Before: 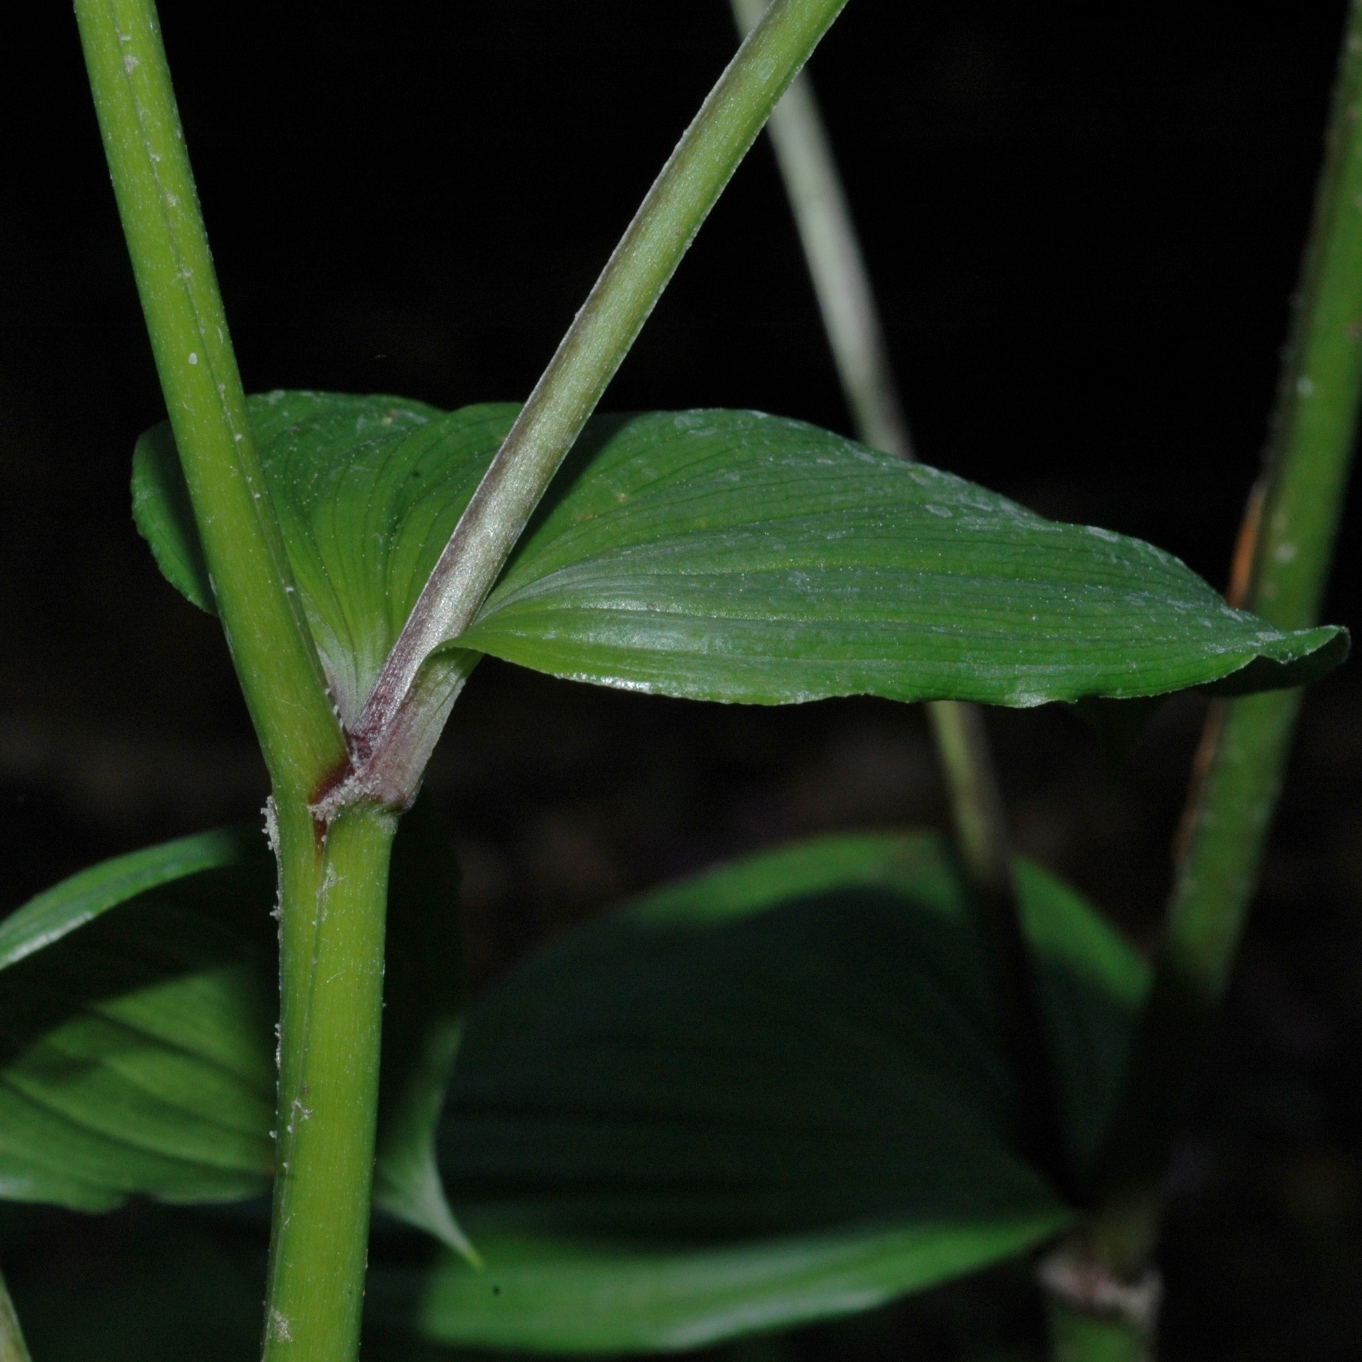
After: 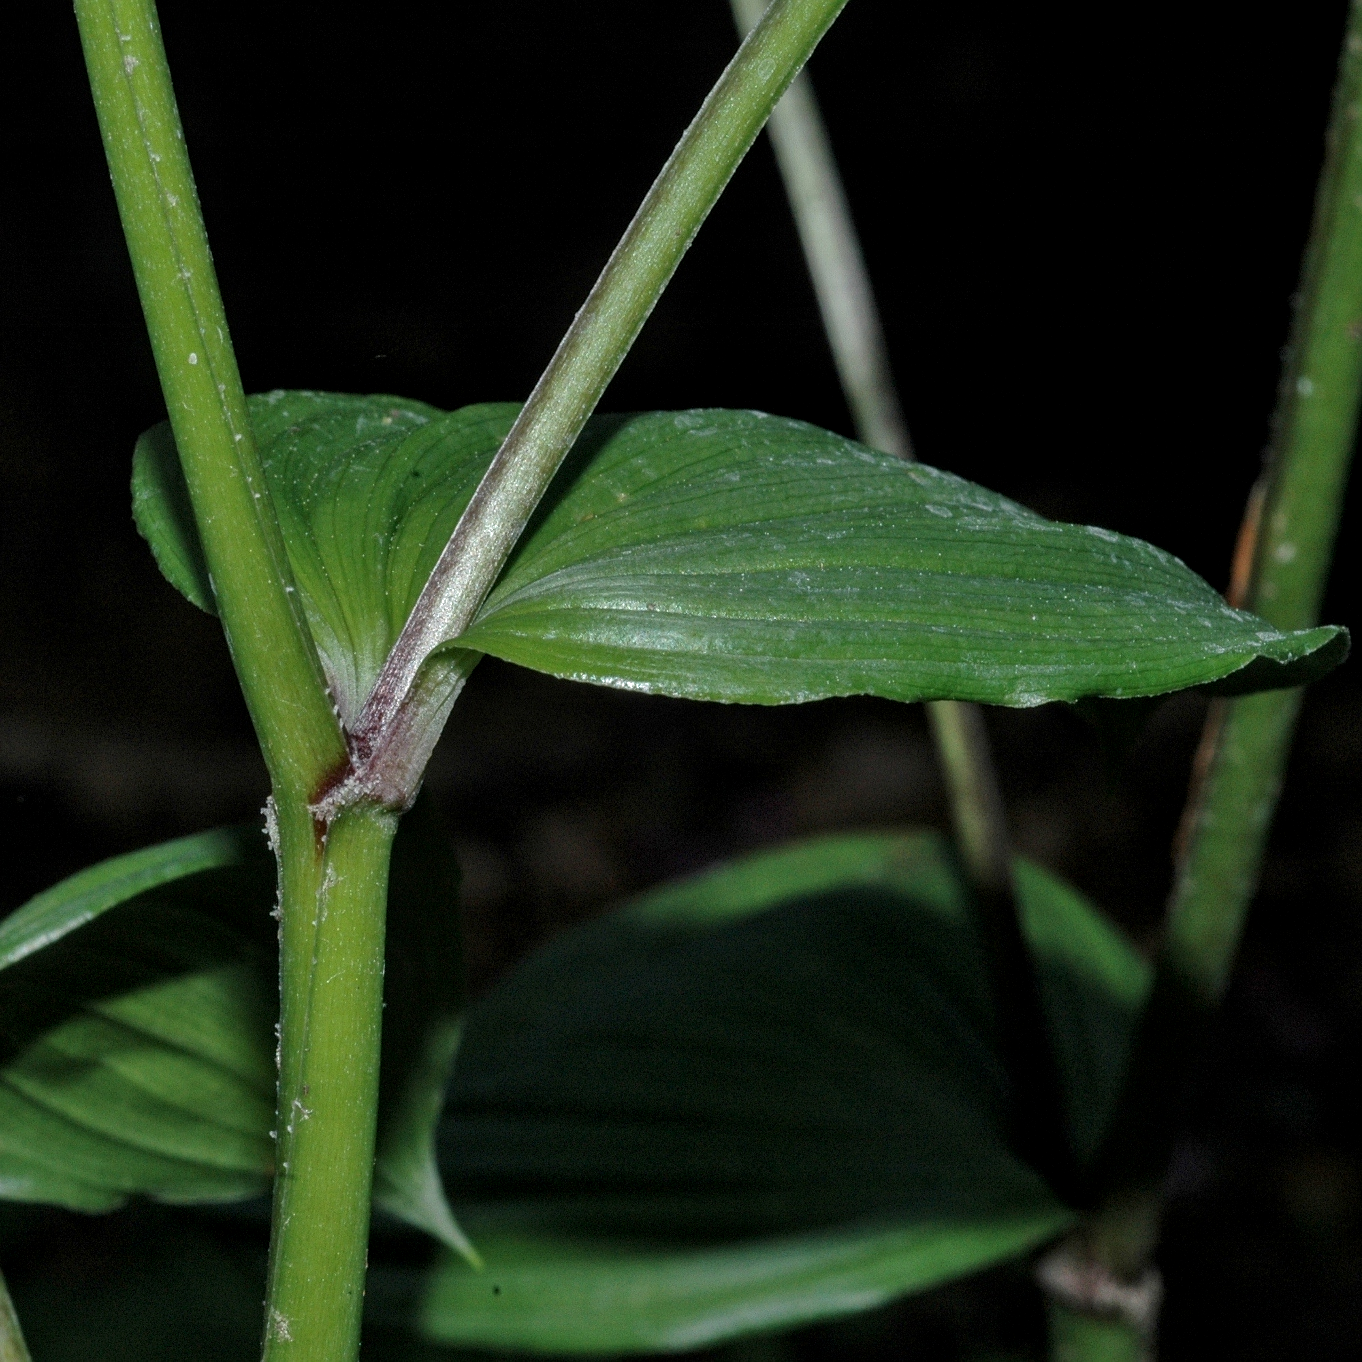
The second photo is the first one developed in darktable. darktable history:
sharpen: radius 0.999
local contrast: highlights 61%, detail 143%, midtone range 0.428
